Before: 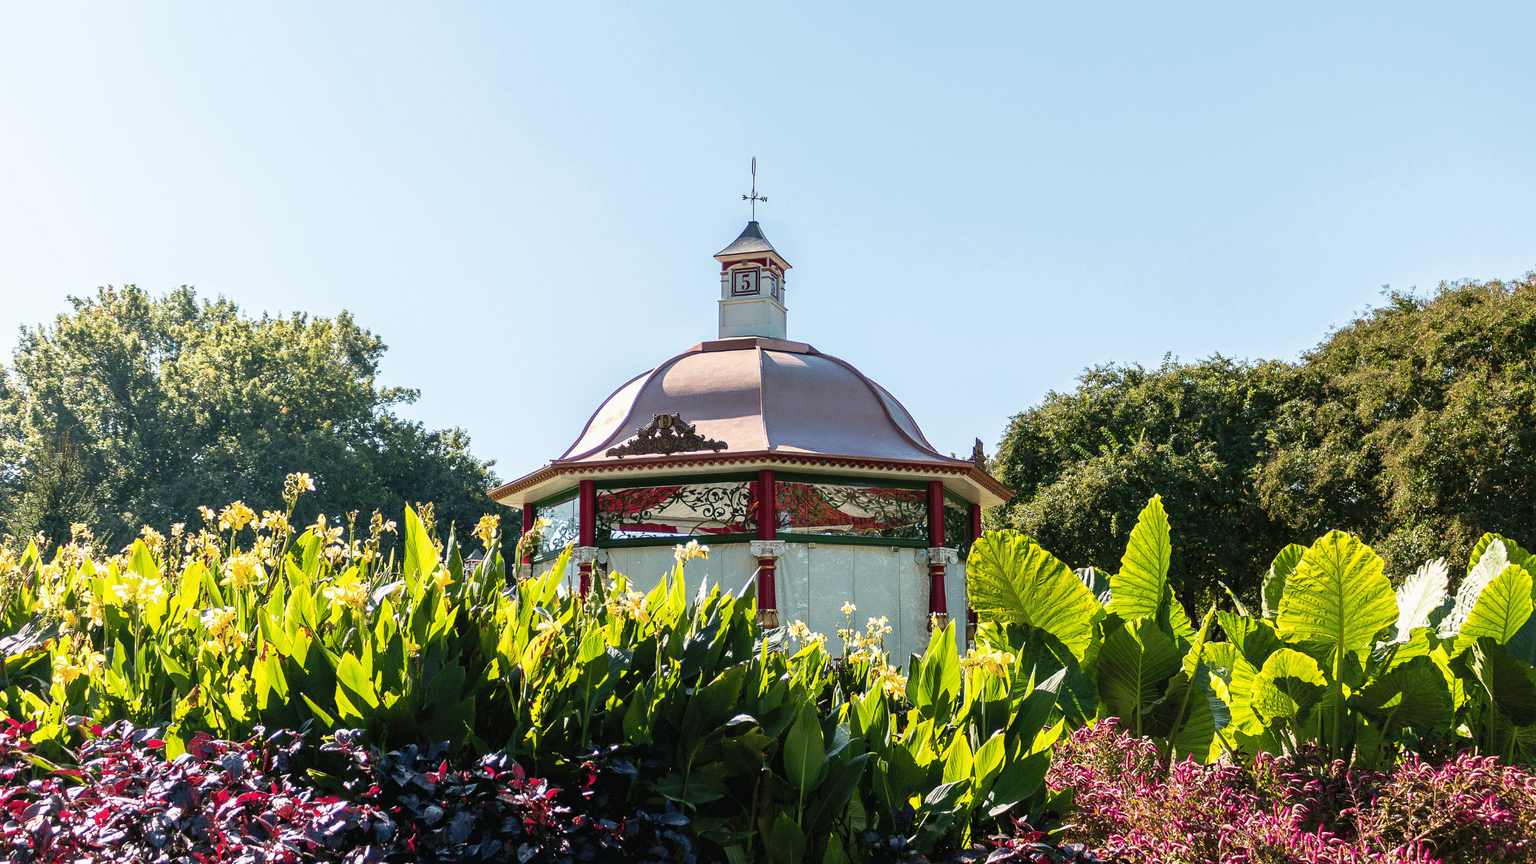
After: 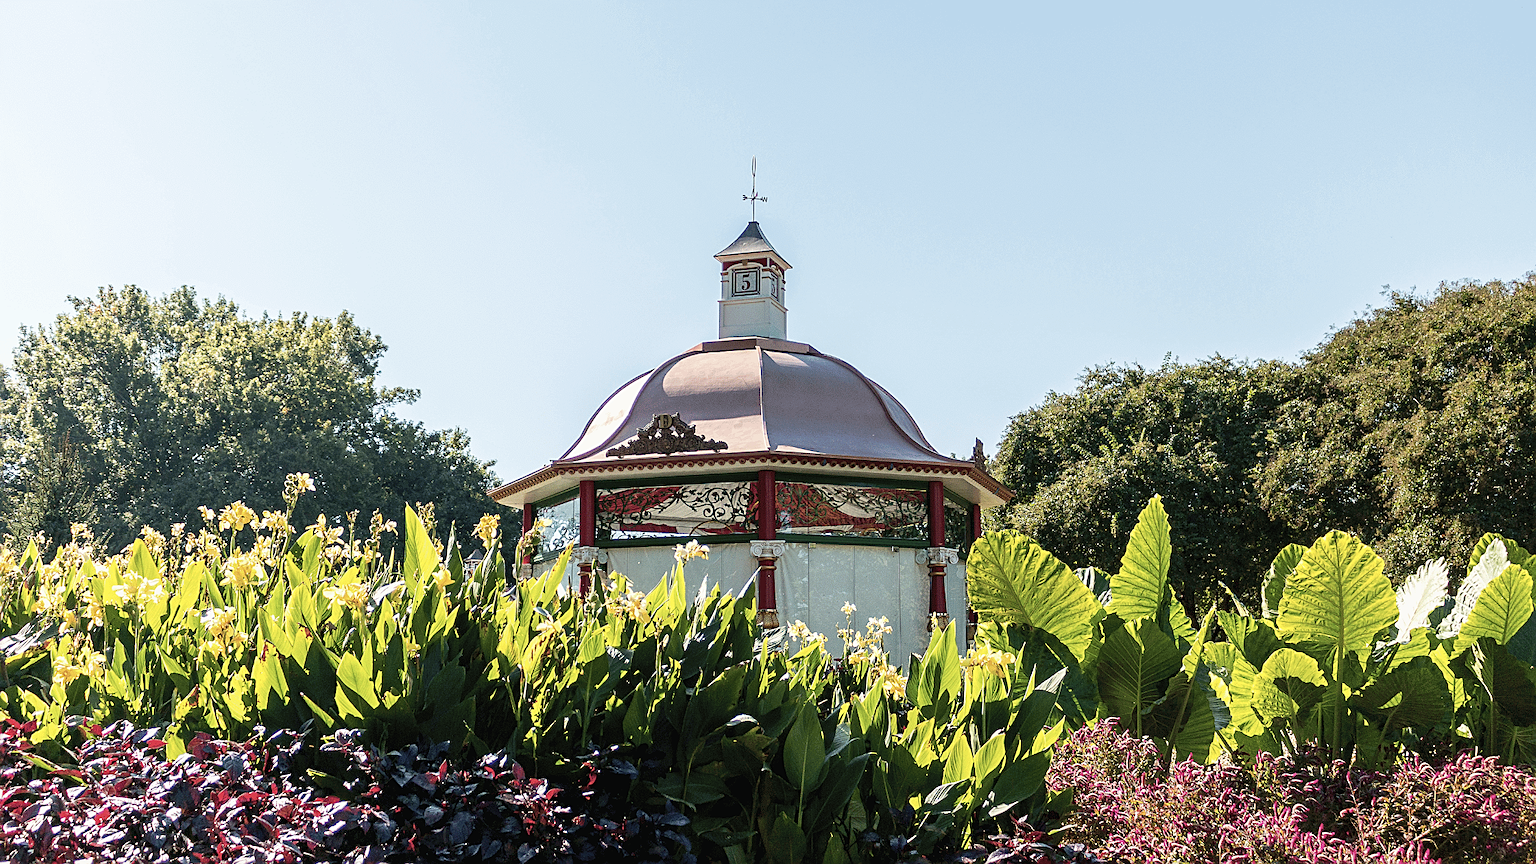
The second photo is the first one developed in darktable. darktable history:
color correction: highlights b* -0.012, saturation 0.813
sharpen: on, module defaults
